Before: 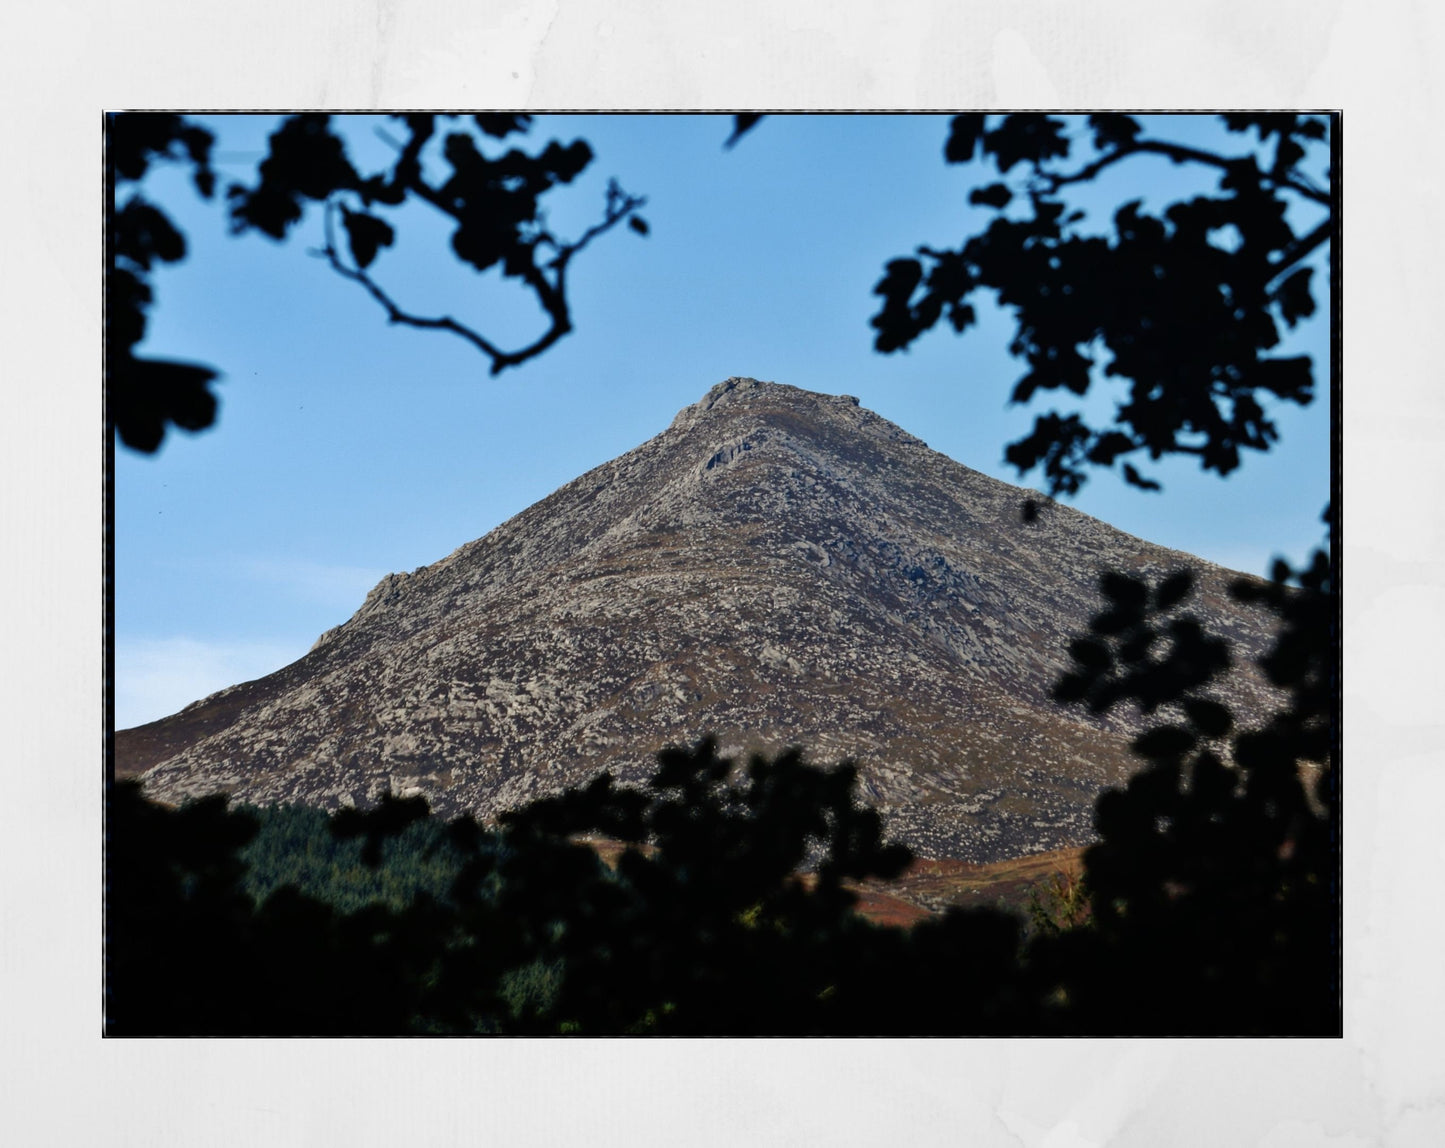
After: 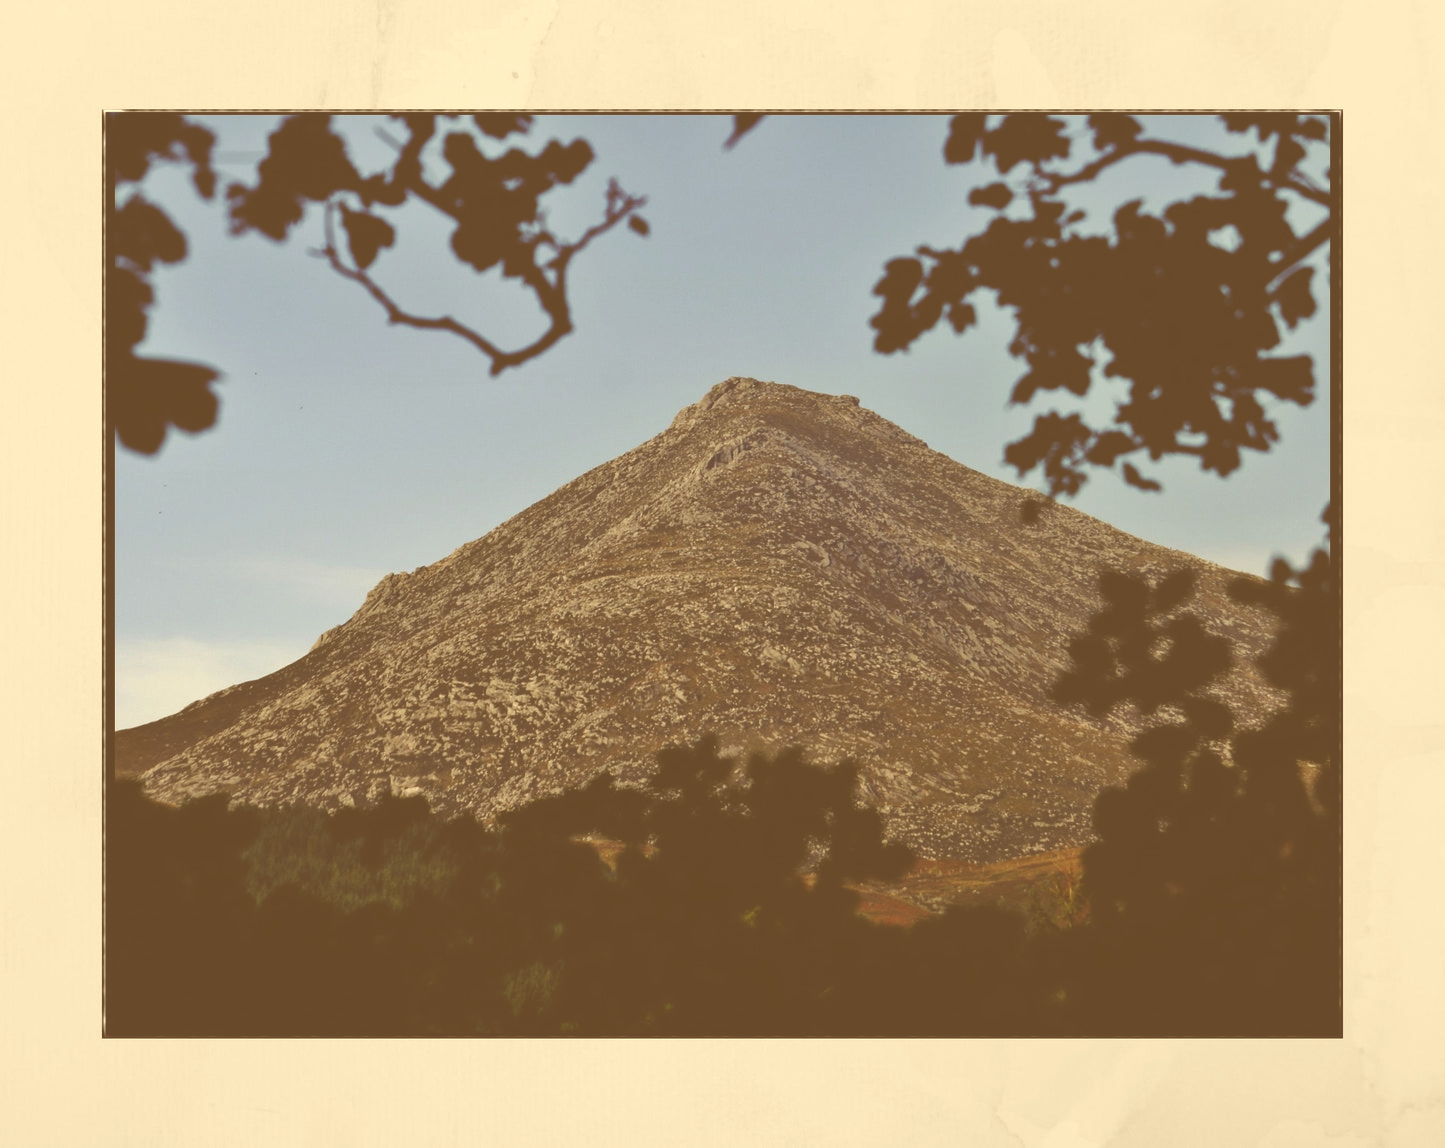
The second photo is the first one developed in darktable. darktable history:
exposure: black level correction -0.087, compensate exposure bias true, compensate highlight preservation false
color correction: highlights a* 1.08, highlights b* 23.79, shadows a* 15.75, shadows b* 24.7
